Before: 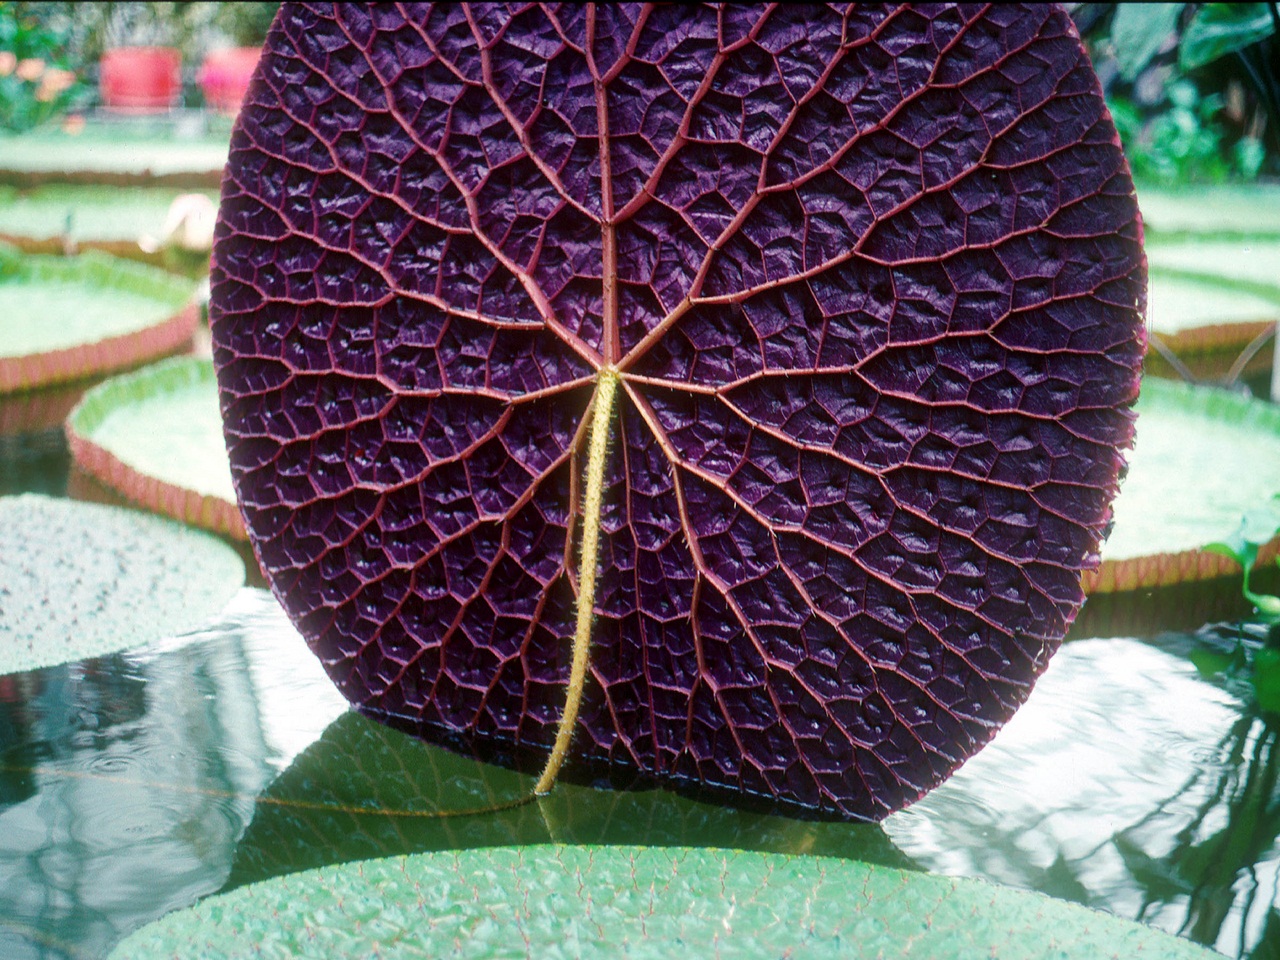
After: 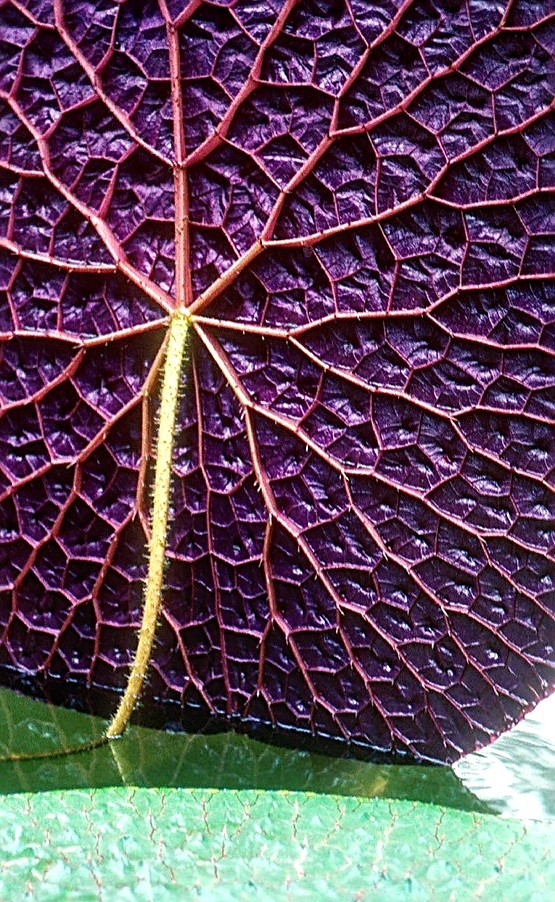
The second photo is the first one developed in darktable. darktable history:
sharpen: radius 2.531, amount 0.628
exposure: black level correction 0, exposure 0.7 EV, compensate exposure bias true, compensate highlight preservation false
crop: left 33.452%, top 6.025%, right 23.155%
local contrast: on, module defaults
